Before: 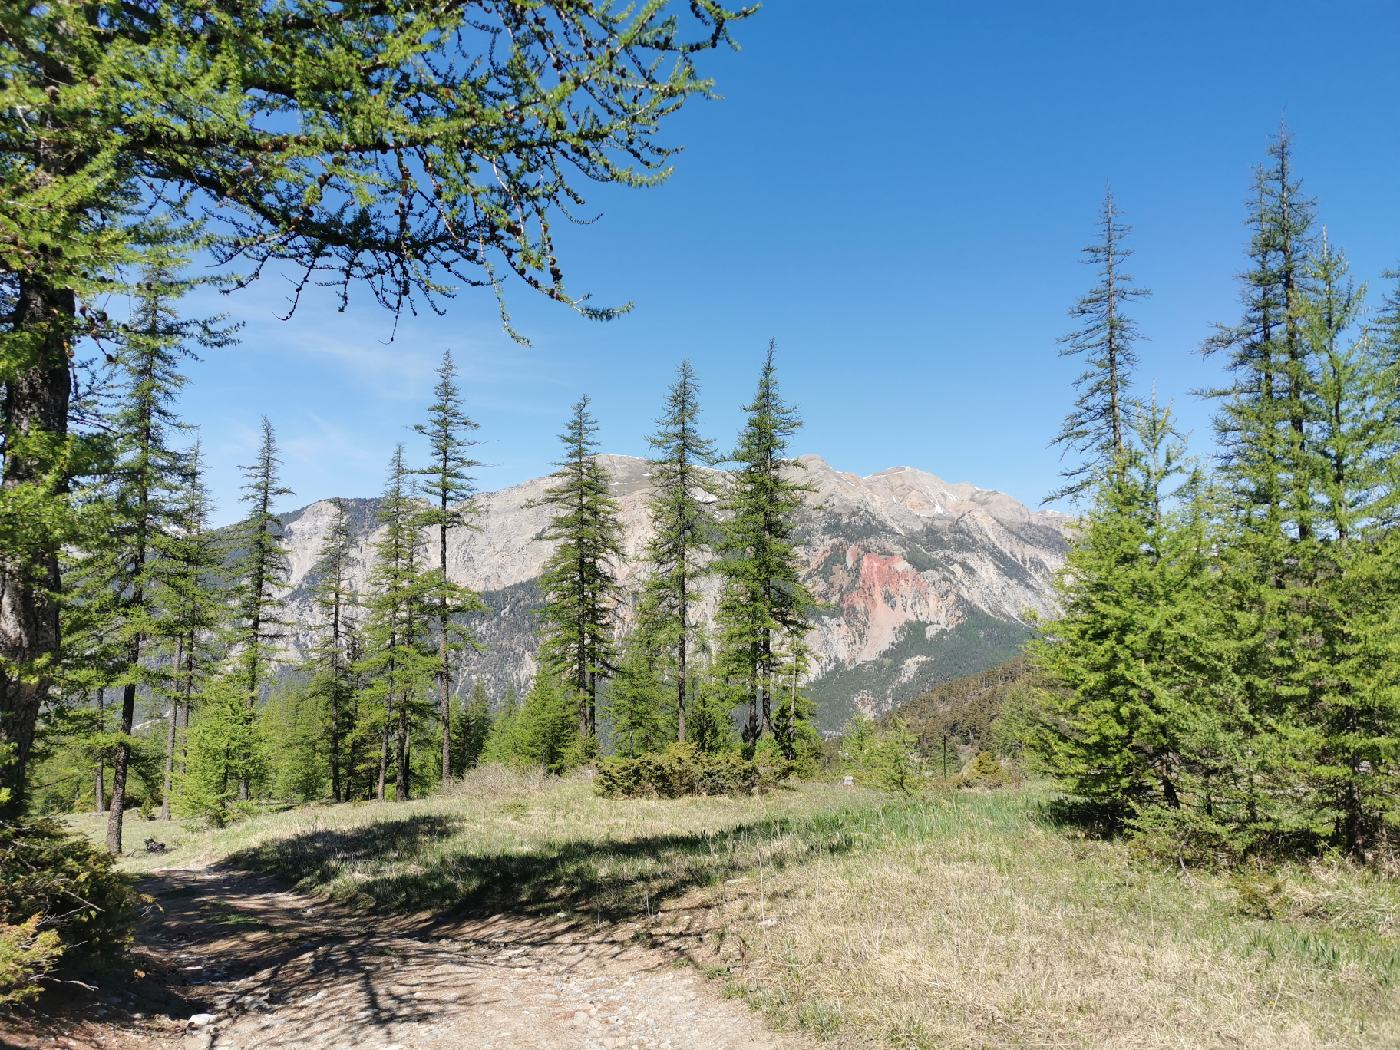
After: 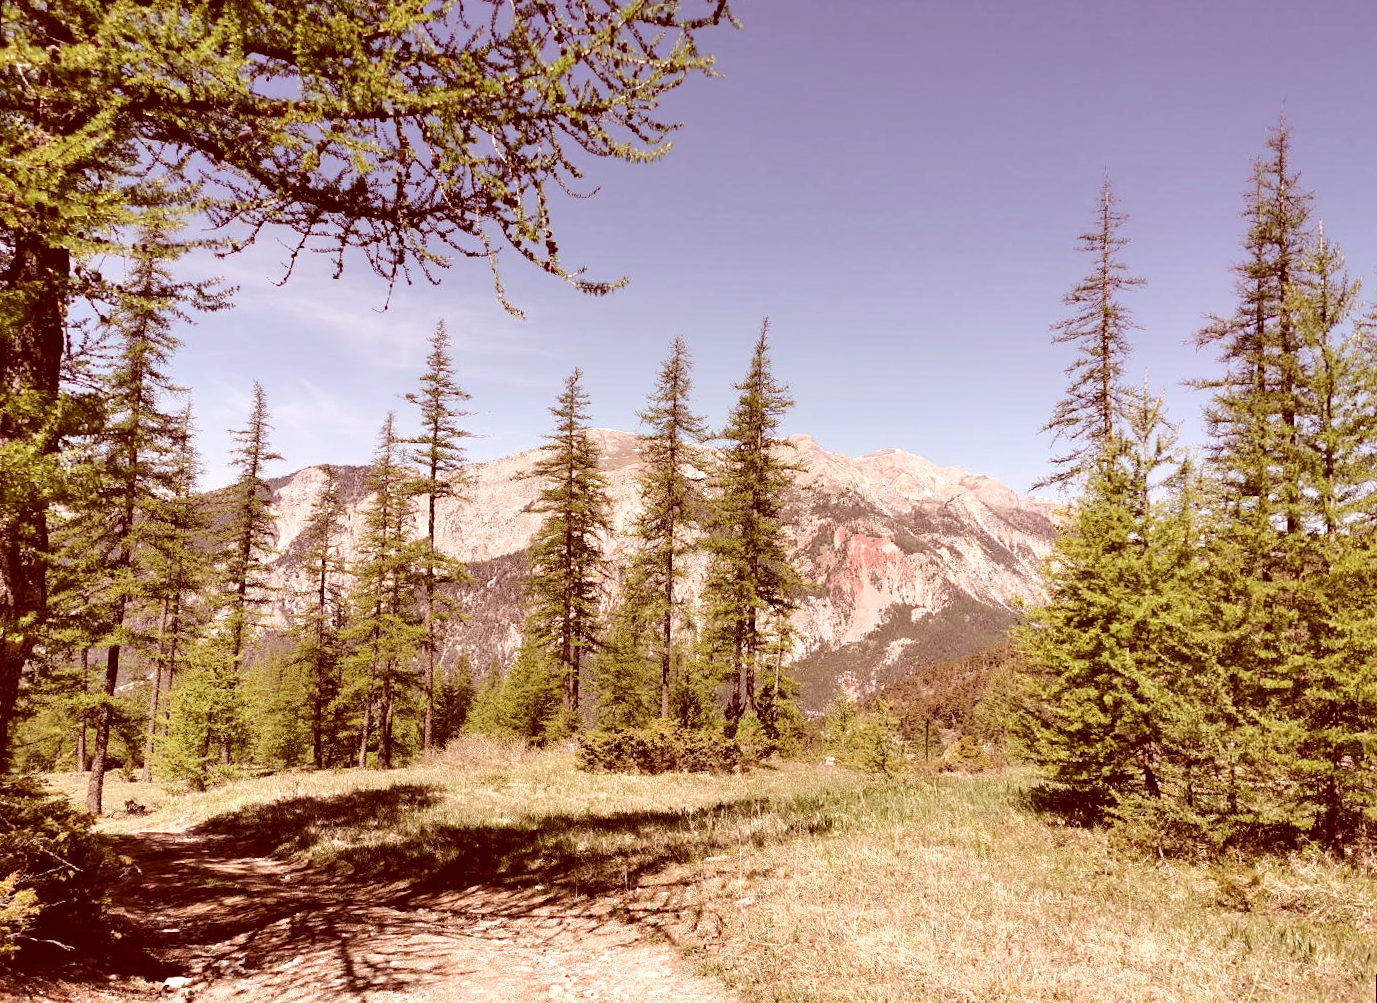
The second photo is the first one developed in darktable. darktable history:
rotate and perspective: rotation 1.57°, crop left 0.018, crop right 0.982, crop top 0.039, crop bottom 0.961
tone equalizer: -8 EV -0.417 EV, -7 EV -0.389 EV, -6 EV -0.333 EV, -5 EV -0.222 EV, -3 EV 0.222 EV, -2 EV 0.333 EV, -1 EV 0.389 EV, +0 EV 0.417 EV, edges refinement/feathering 500, mask exposure compensation -1.57 EV, preserve details no
color correction: highlights a* 9.03, highlights b* 8.71, shadows a* 40, shadows b* 40, saturation 0.8
